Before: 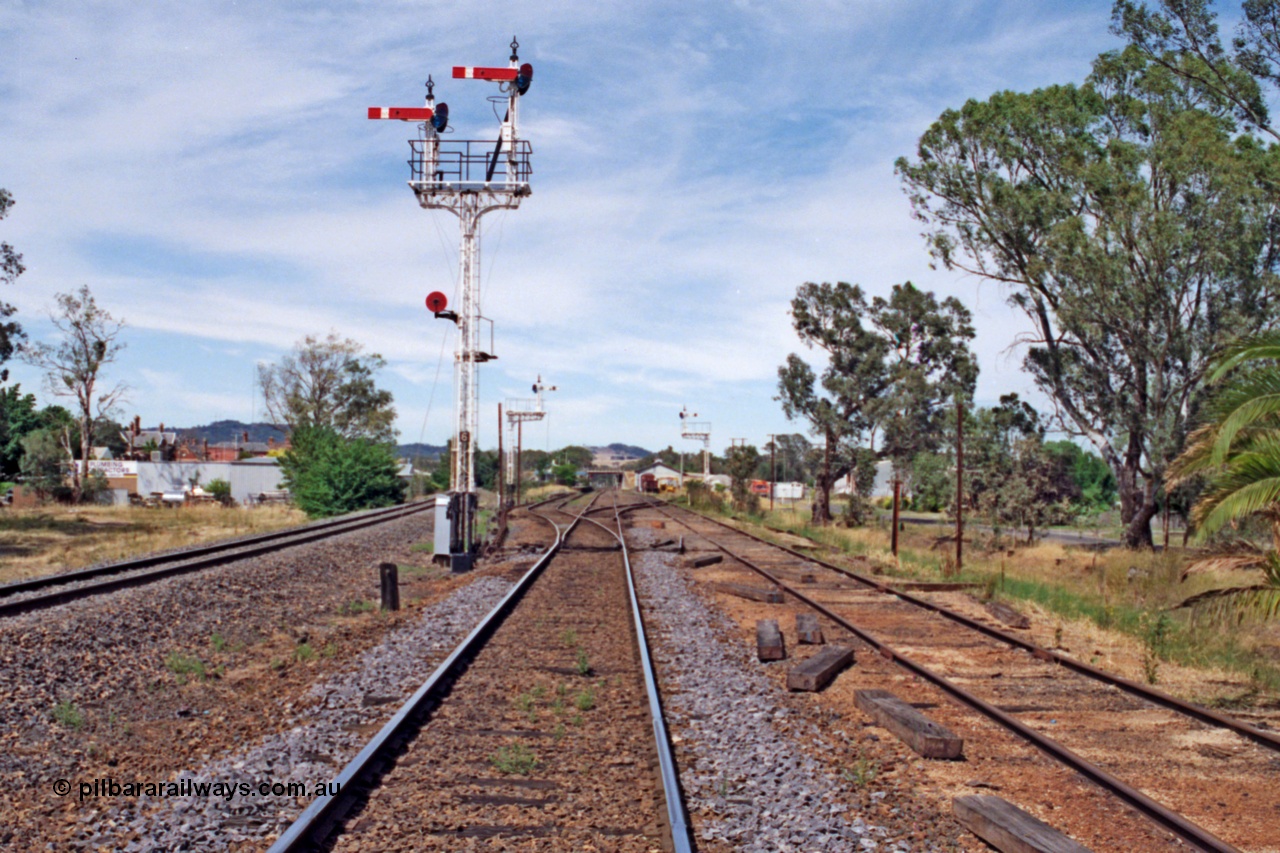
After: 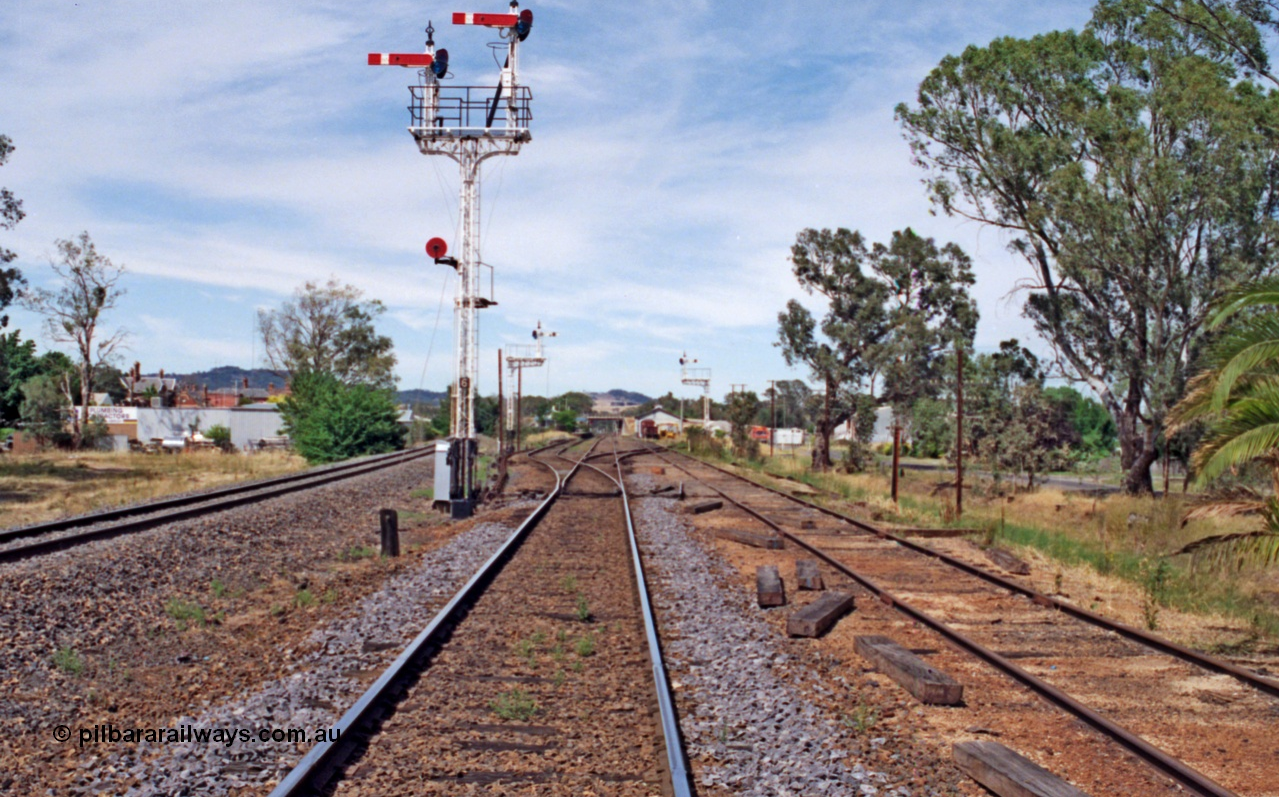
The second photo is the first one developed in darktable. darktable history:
crop and rotate: top 6.505%
